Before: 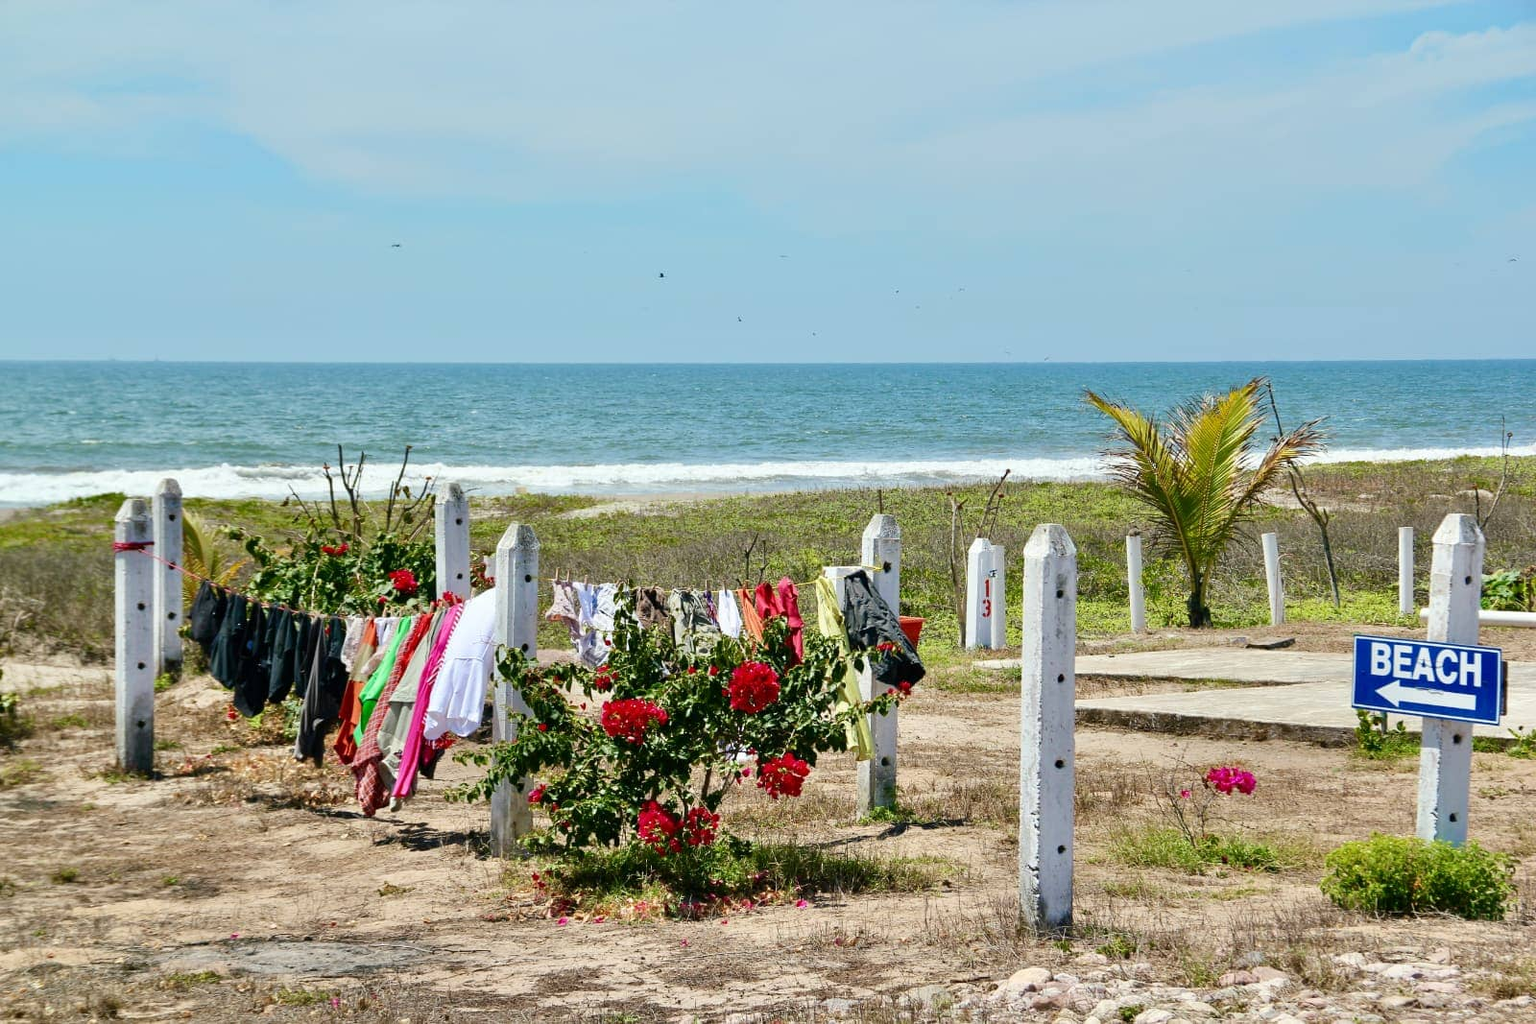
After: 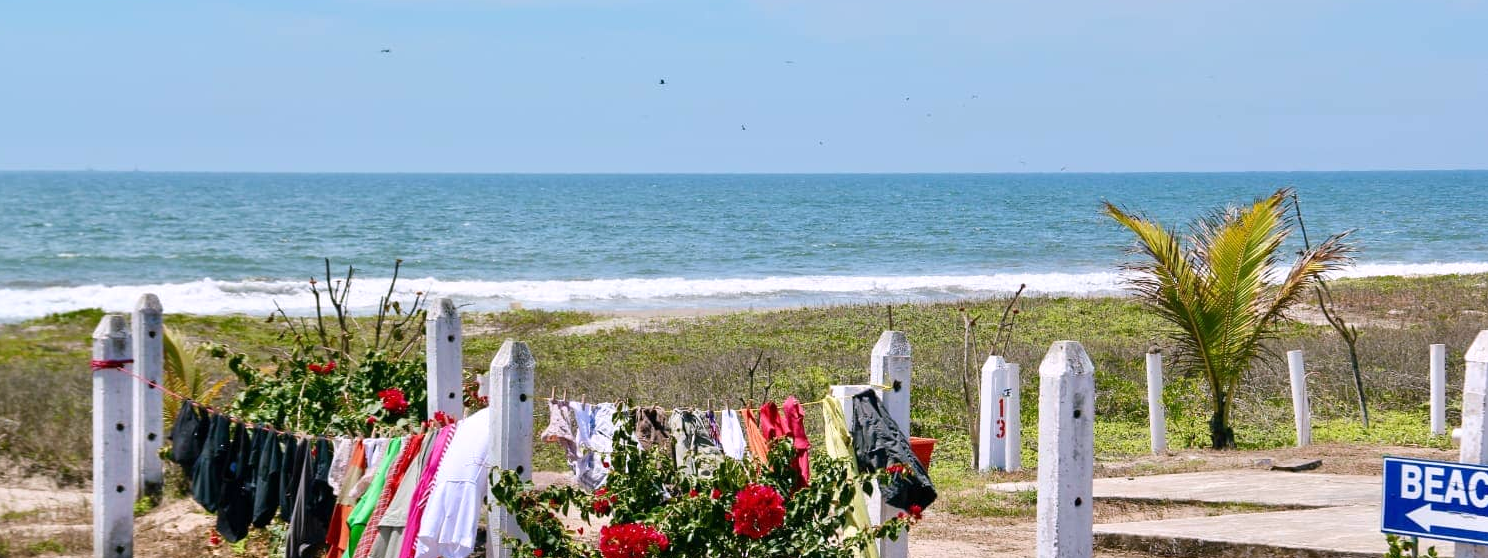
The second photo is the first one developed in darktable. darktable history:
crop: left 1.744%, top 19.225%, right 5.069%, bottom 28.357%
white balance: red 1.05, blue 1.072
